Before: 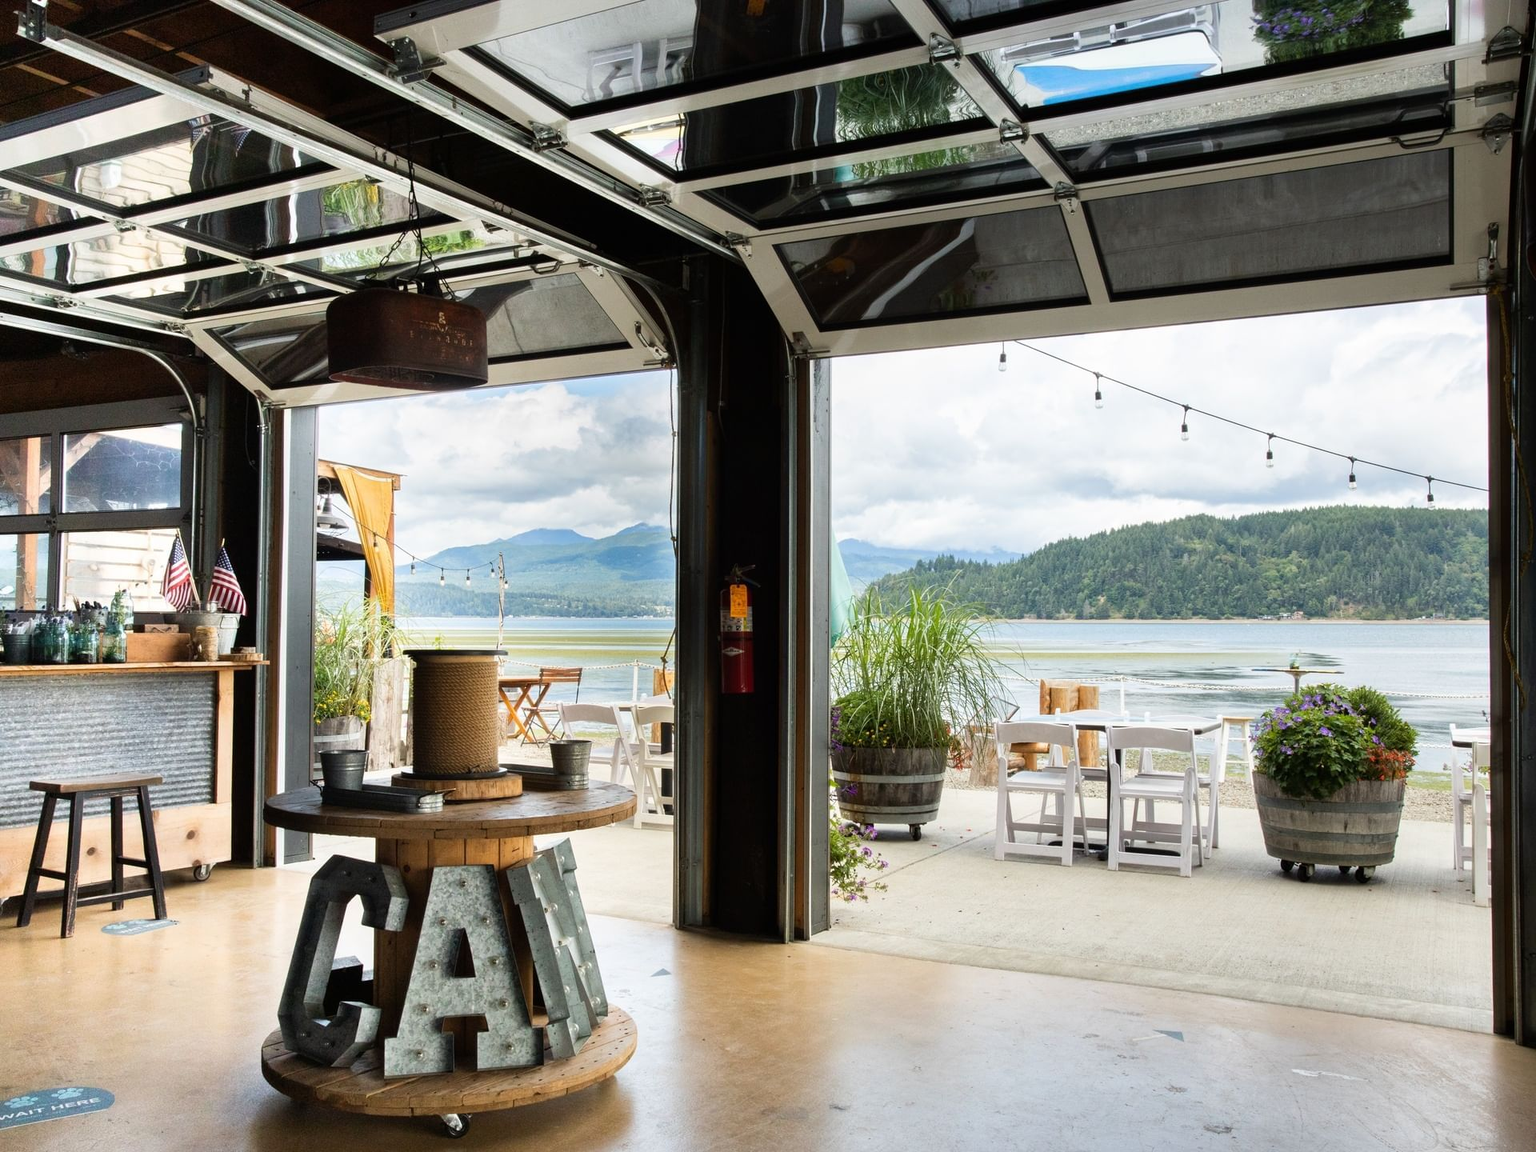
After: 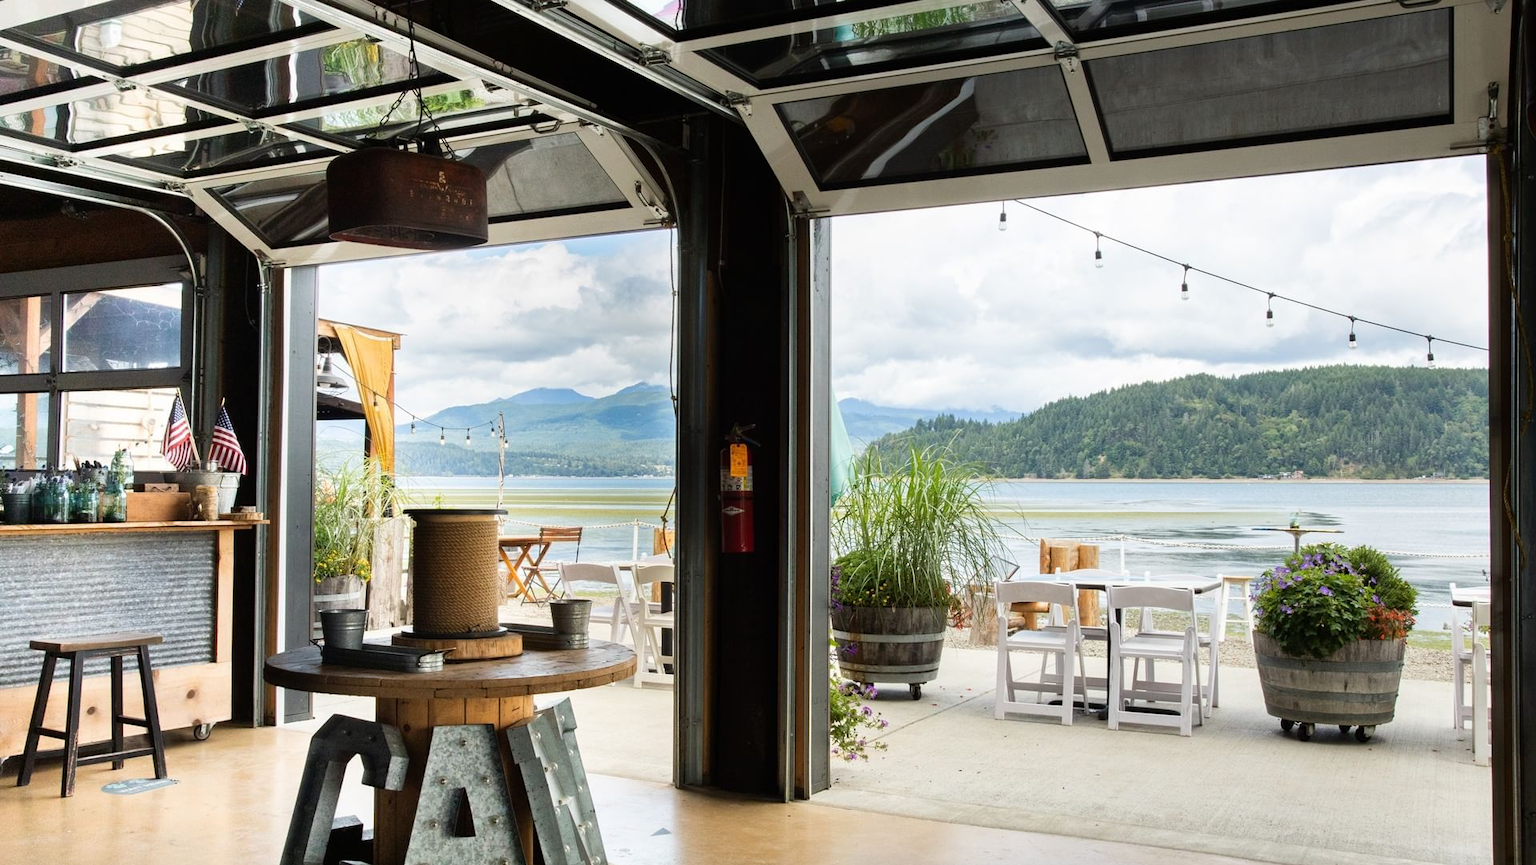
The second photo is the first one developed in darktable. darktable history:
crop and rotate: top 12.271%, bottom 12.54%
